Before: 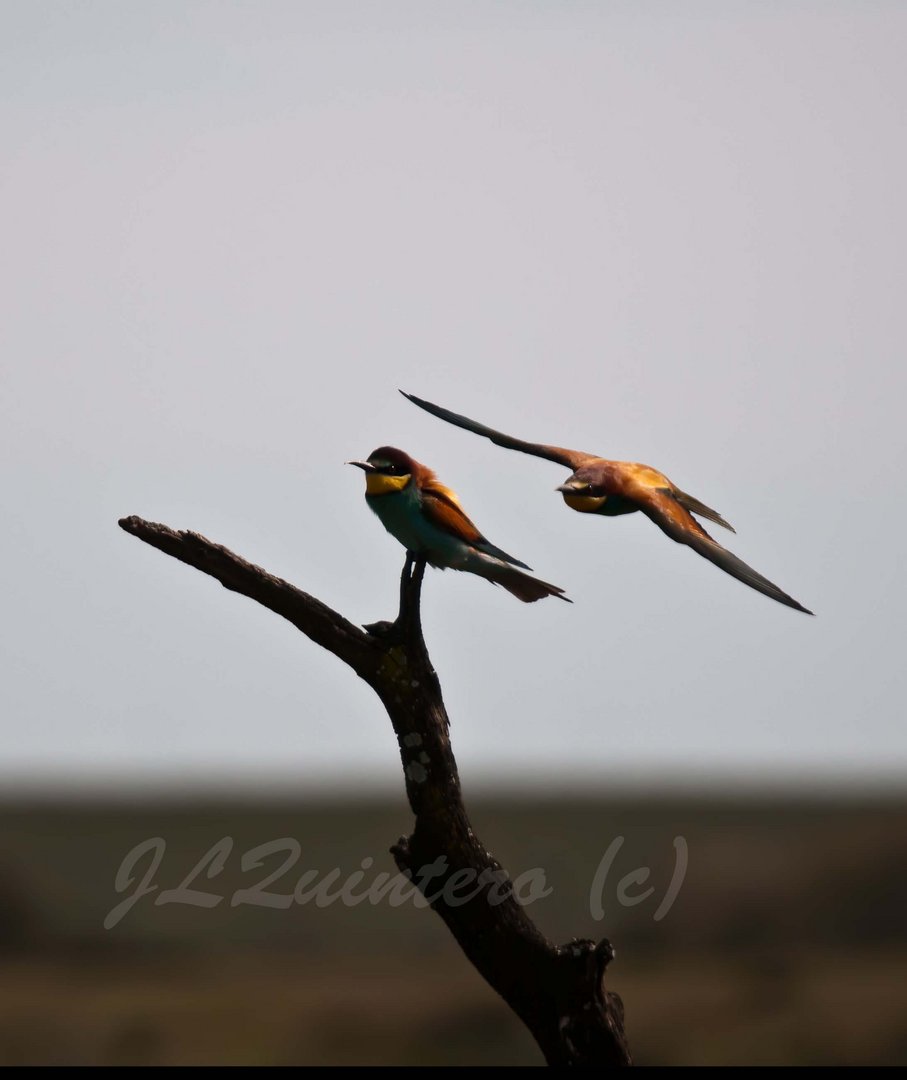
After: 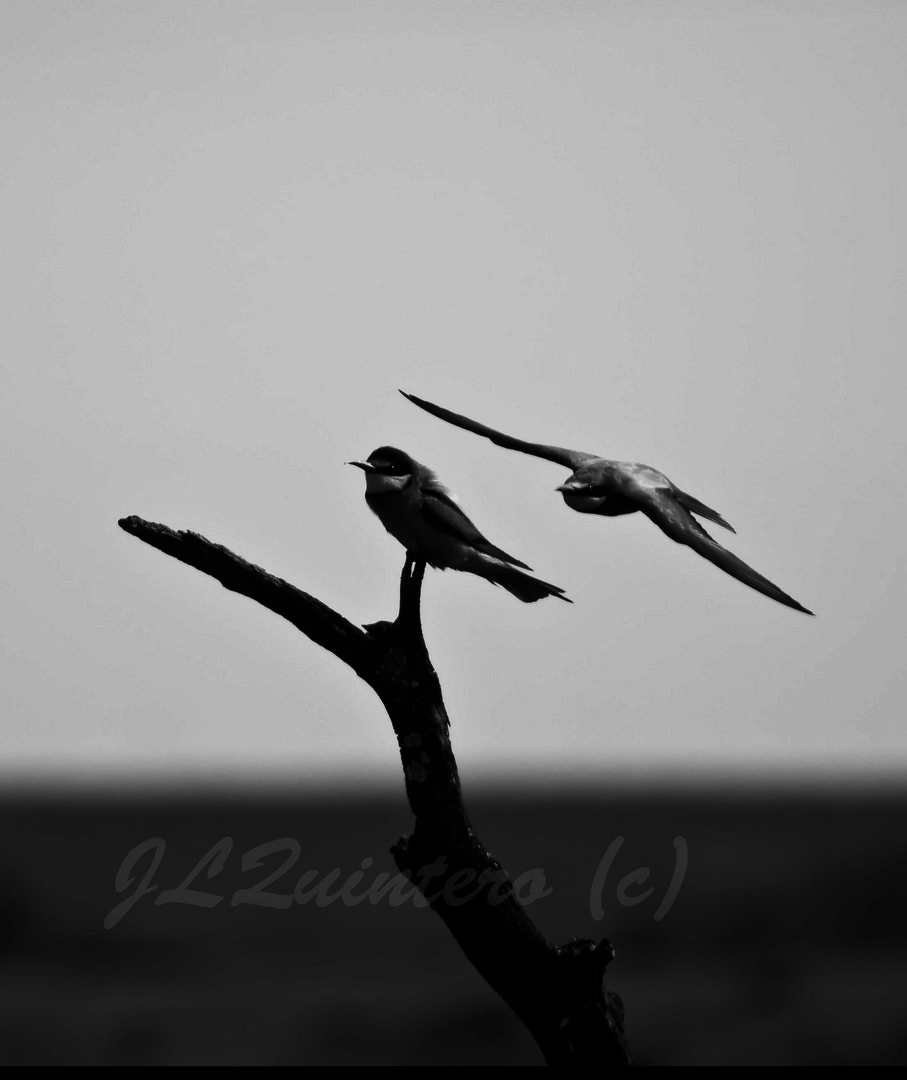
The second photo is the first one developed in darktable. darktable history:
monochrome: on, module defaults
contrast brightness saturation: contrast 0.13, brightness -0.24, saturation 0.14
